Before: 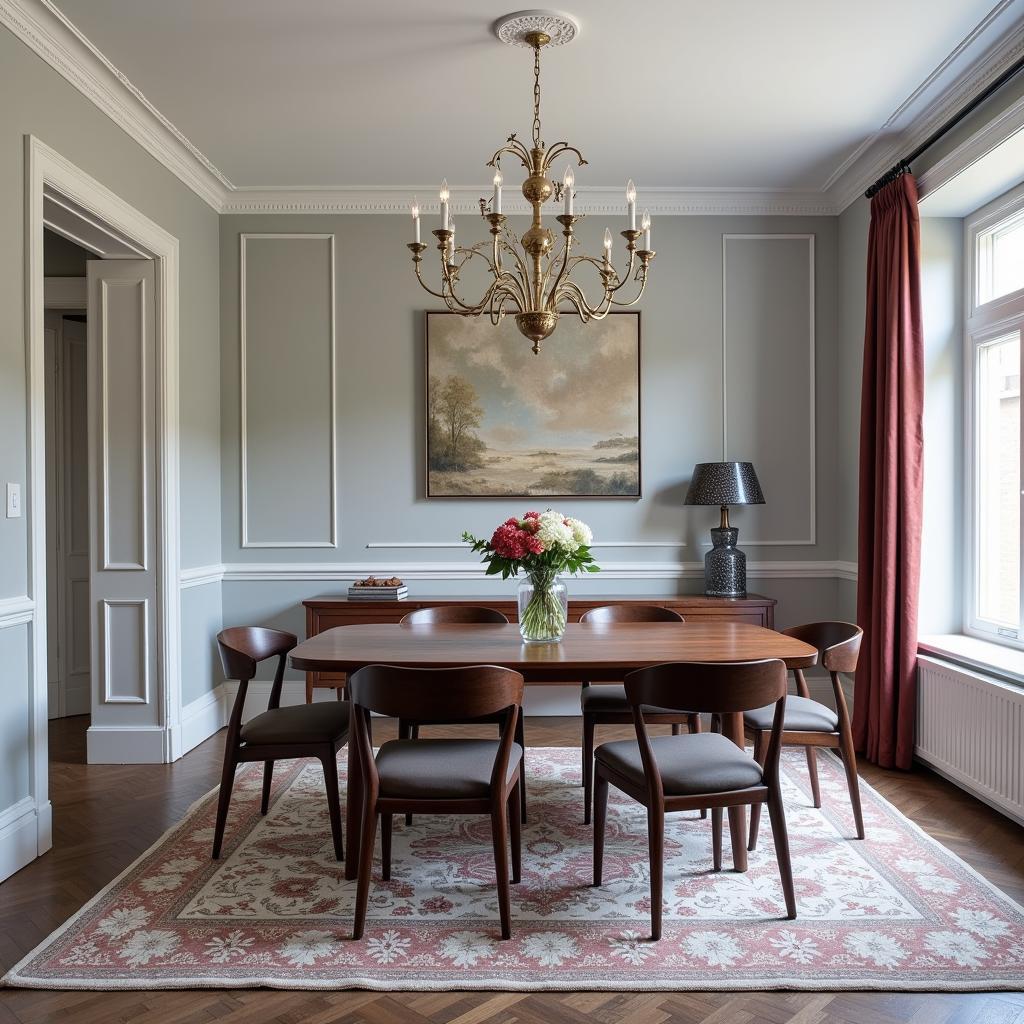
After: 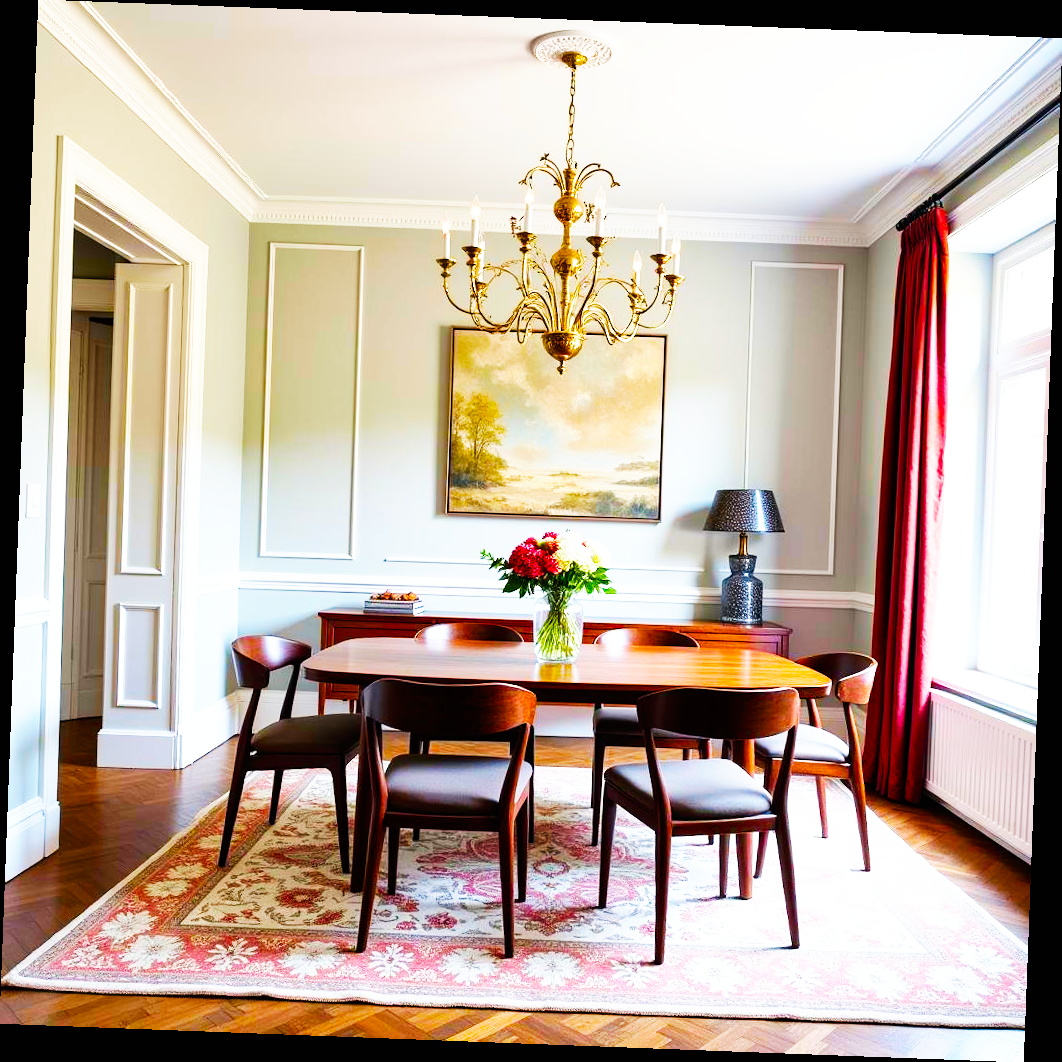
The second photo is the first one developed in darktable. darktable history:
color balance rgb: linear chroma grading › shadows 10%, linear chroma grading › highlights 10%, linear chroma grading › global chroma 15%, linear chroma grading › mid-tones 15%, perceptual saturation grading › global saturation 40%, perceptual saturation grading › highlights -25%, perceptual saturation grading › mid-tones 35%, perceptual saturation grading › shadows 35%, perceptual brilliance grading › global brilliance 11.29%, global vibrance 11.29%
base curve: curves: ch0 [(0, 0) (0.007, 0.004) (0.027, 0.03) (0.046, 0.07) (0.207, 0.54) (0.442, 0.872) (0.673, 0.972) (1, 1)], preserve colors none
rotate and perspective: rotation 2.17°, automatic cropping off
